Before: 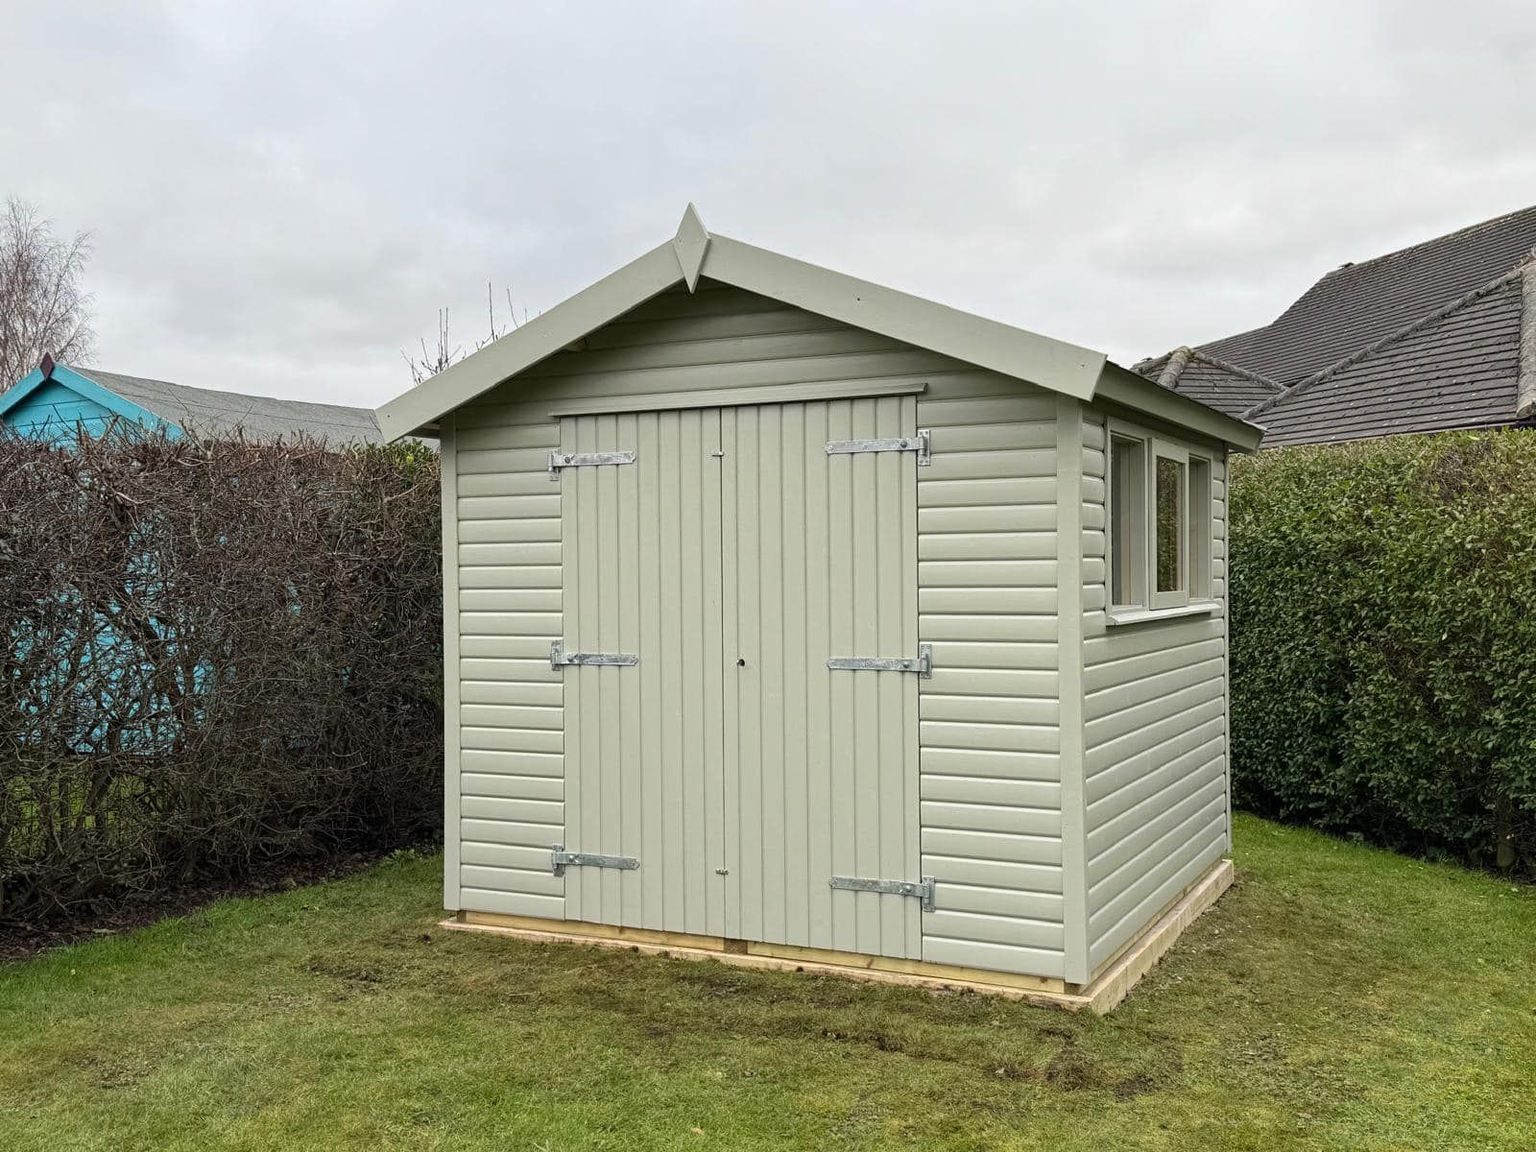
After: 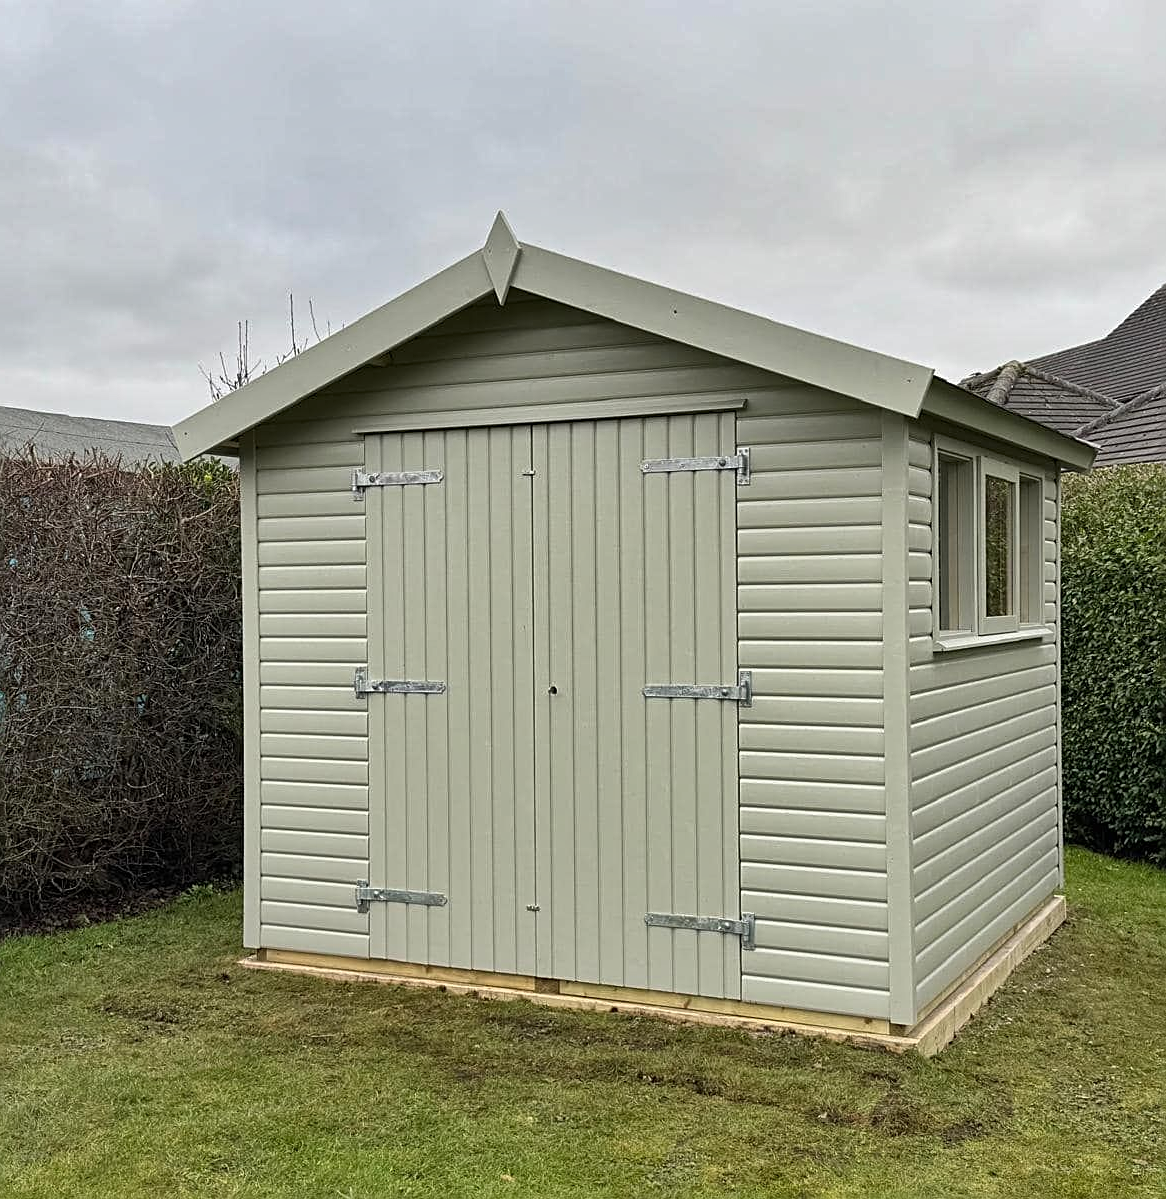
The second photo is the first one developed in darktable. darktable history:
sharpen: on, module defaults
crop: left 13.698%, right 13.388%
shadows and highlights: shadows 43.51, white point adjustment -1.59, soften with gaussian
